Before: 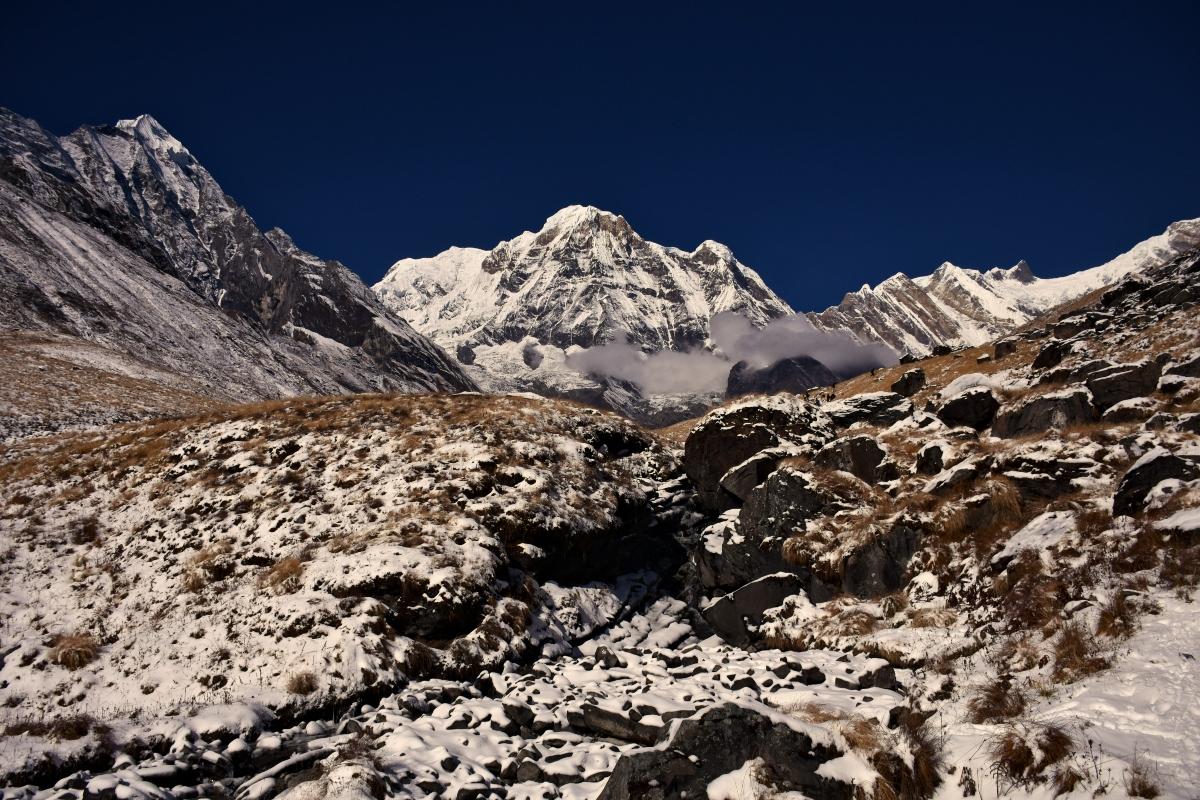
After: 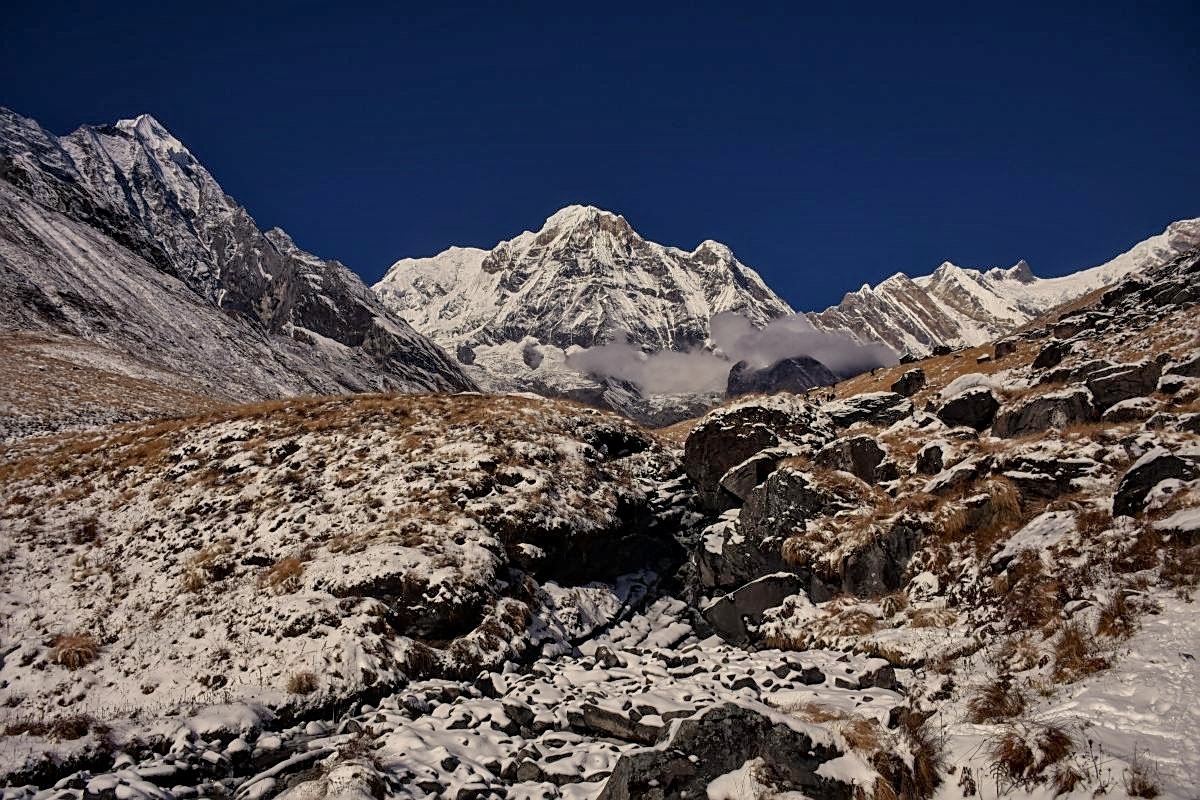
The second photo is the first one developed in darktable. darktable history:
shadows and highlights: shadows 33.29, highlights -46.73, compress 49.78%, soften with gaussian
local contrast: on, module defaults
sharpen: on, module defaults
tone equalizer: -8 EV 0.212 EV, -7 EV 0.398 EV, -6 EV 0.439 EV, -5 EV 0.276 EV, -3 EV -0.275 EV, -2 EV -0.392 EV, -1 EV -0.422 EV, +0 EV -0.277 EV, edges refinement/feathering 500, mask exposure compensation -1.57 EV, preserve details no
